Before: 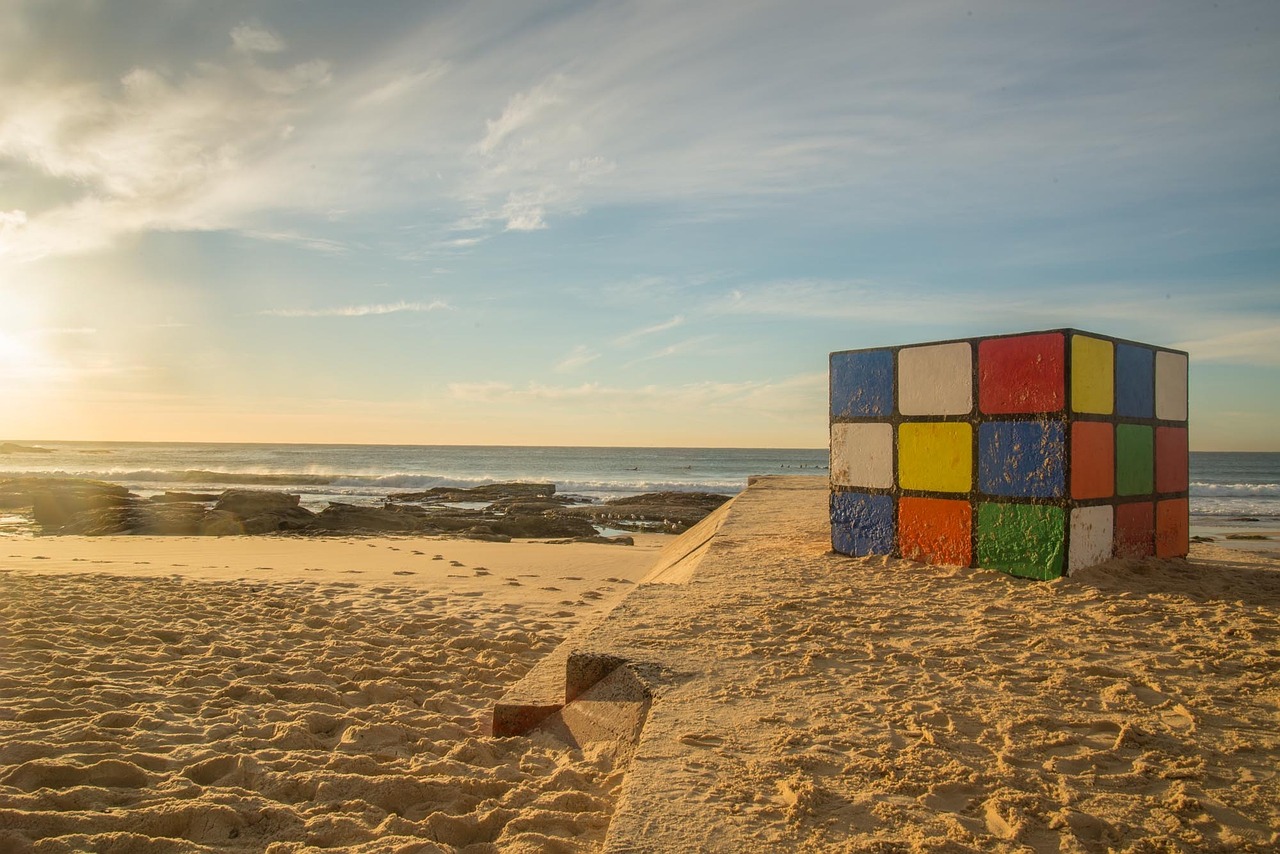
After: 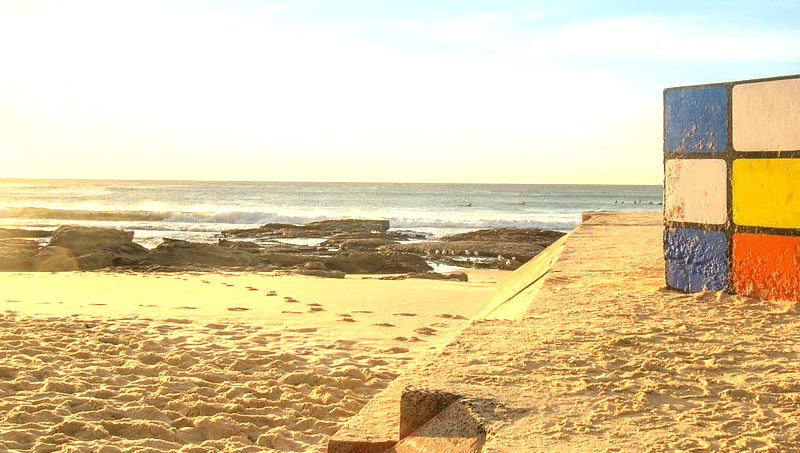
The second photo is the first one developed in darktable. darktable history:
levels: levels [0, 0.476, 0.951]
crop: left 13.006%, top 31.021%, right 24.463%, bottom 15.861%
exposure: exposure 1 EV, compensate highlight preservation false
